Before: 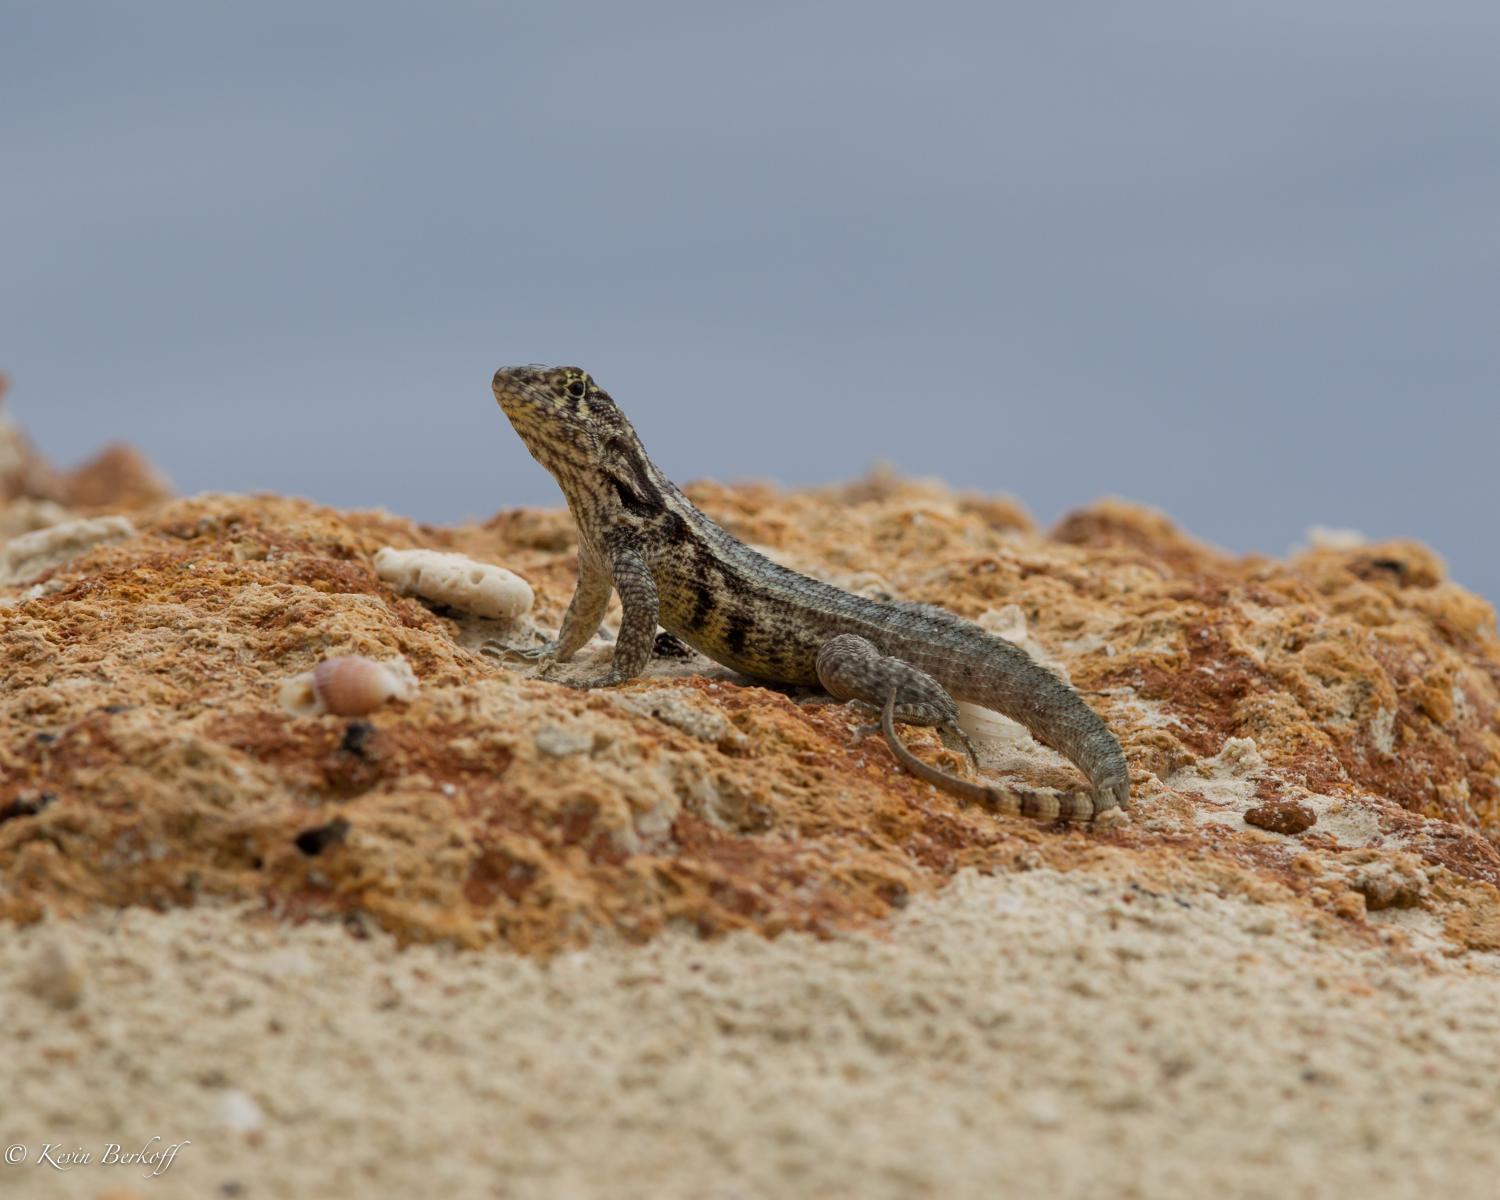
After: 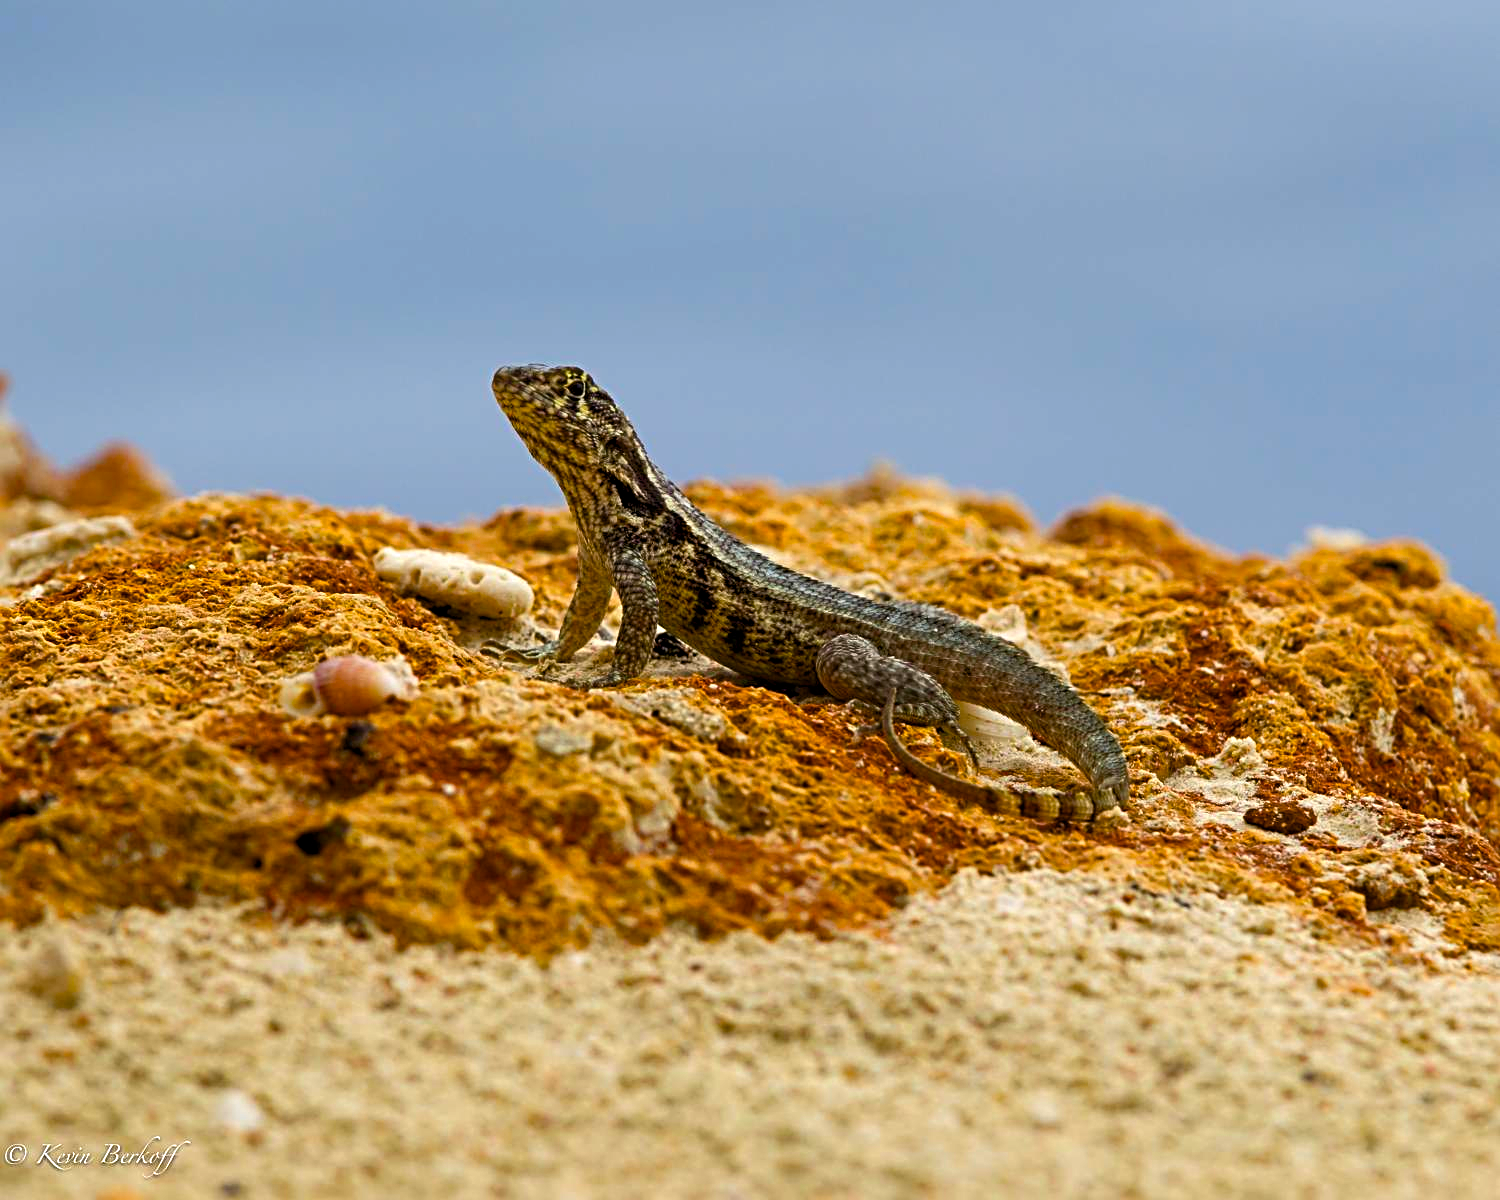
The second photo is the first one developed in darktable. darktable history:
contrast brightness saturation: contrast 0.04, saturation 0.16
sharpen: radius 4
color balance rgb: linear chroma grading › global chroma 9%, perceptual saturation grading › global saturation 36%, perceptual saturation grading › shadows 35%, perceptual brilliance grading › global brilliance 15%, perceptual brilliance grading › shadows -35%, global vibrance 15%
